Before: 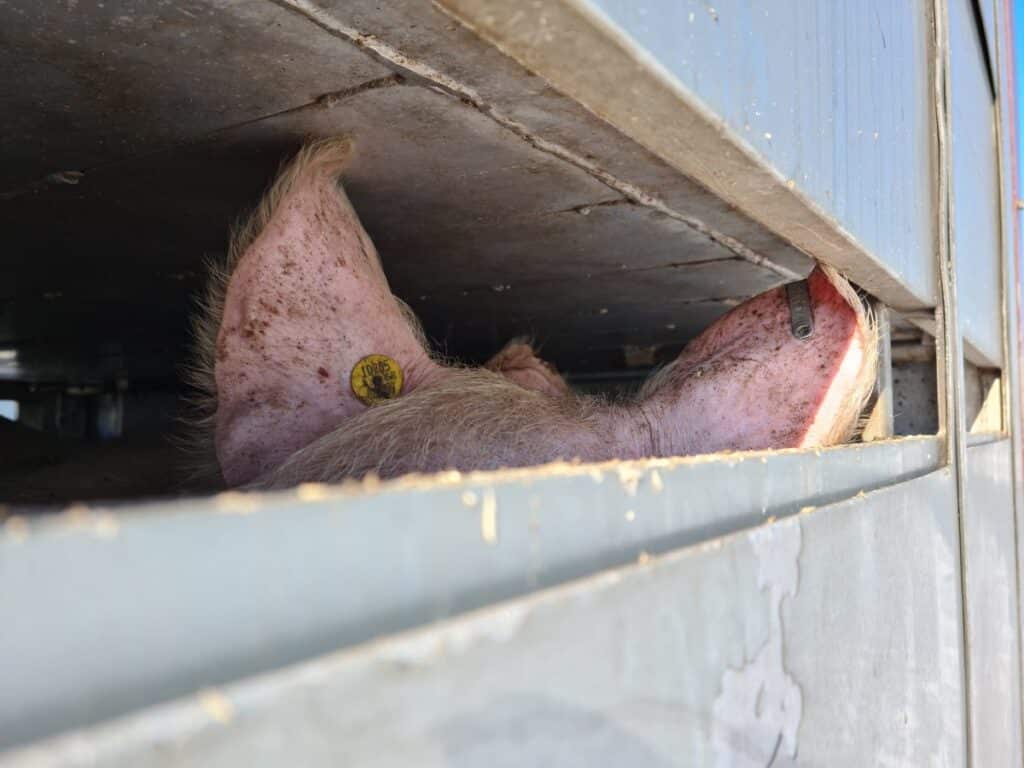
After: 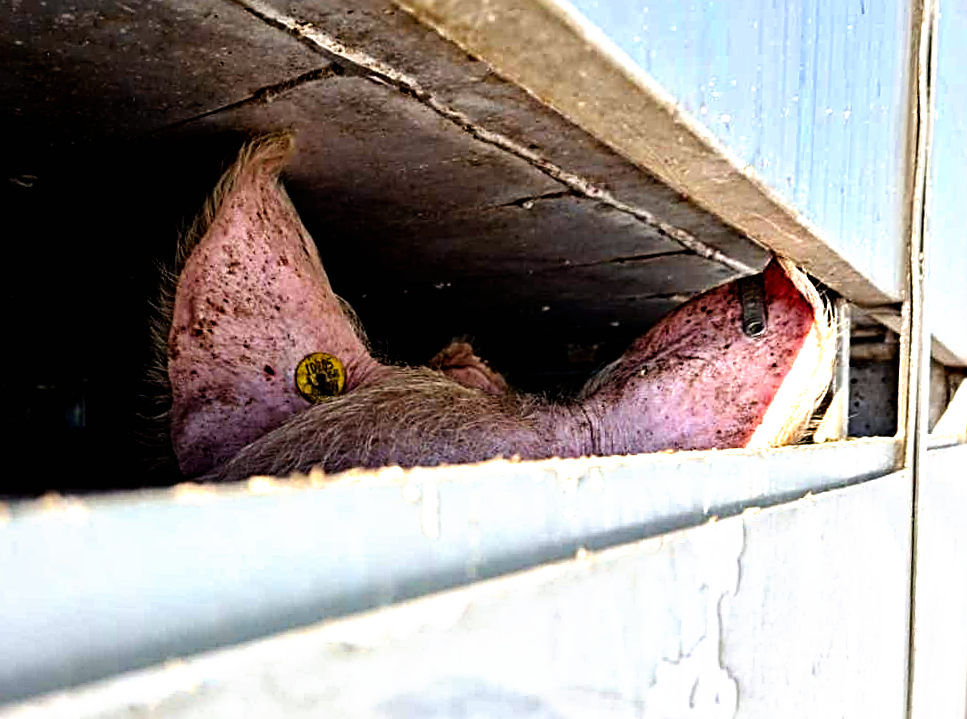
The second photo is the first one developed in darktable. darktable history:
filmic rgb: black relative exposure -8.2 EV, white relative exposure 2.2 EV, threshold 3 EV, hardness 7.11, latitude 85.74%, contrast 1.696, highlights saturation mix -4%, shadows ↔ highlights balance -2.69%, preserve chrominance no, color science v5 (2021), contrast in shadows safe, contrast in highlights safe, enable highlight reconstruction true
sharpen: radius 3.025, amount 0.757
haze removal: compatibility mode true, adaptive false
tone equalizer: on, module defaults
white balance: emerald 1
rotate and perspective: rotation 0.062°, lens shift (vertical) 0.115, lens shift (horizontal) -0.133, crop left 0.047, crop right 0.94, crop top 0.061, crop bottom 0.94
